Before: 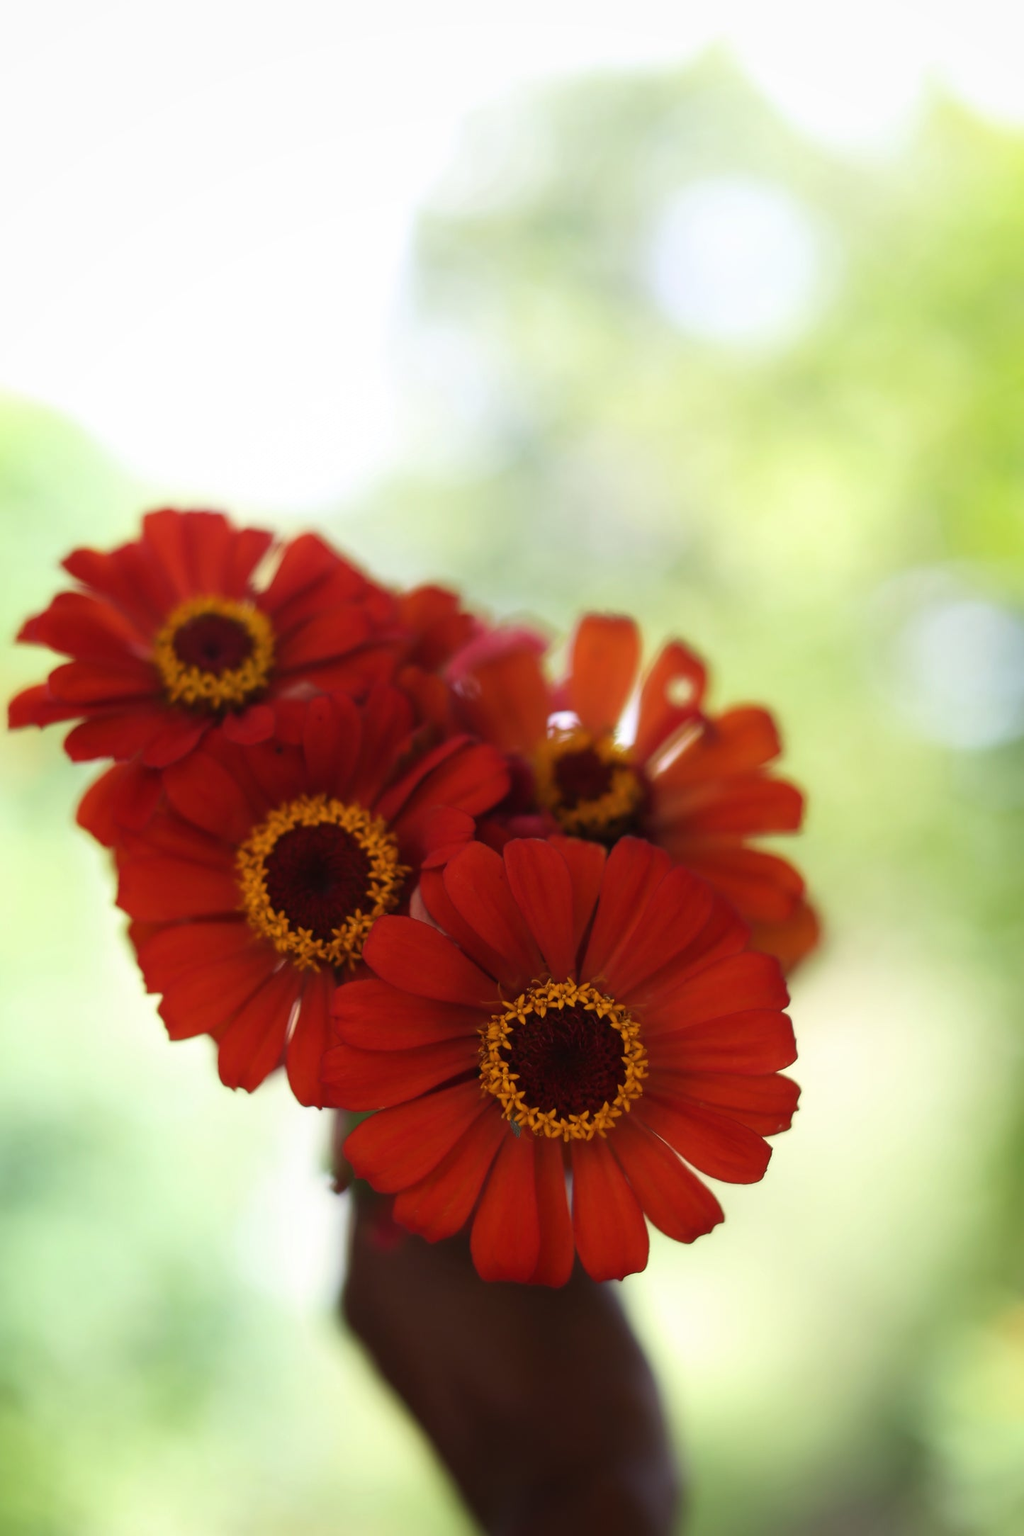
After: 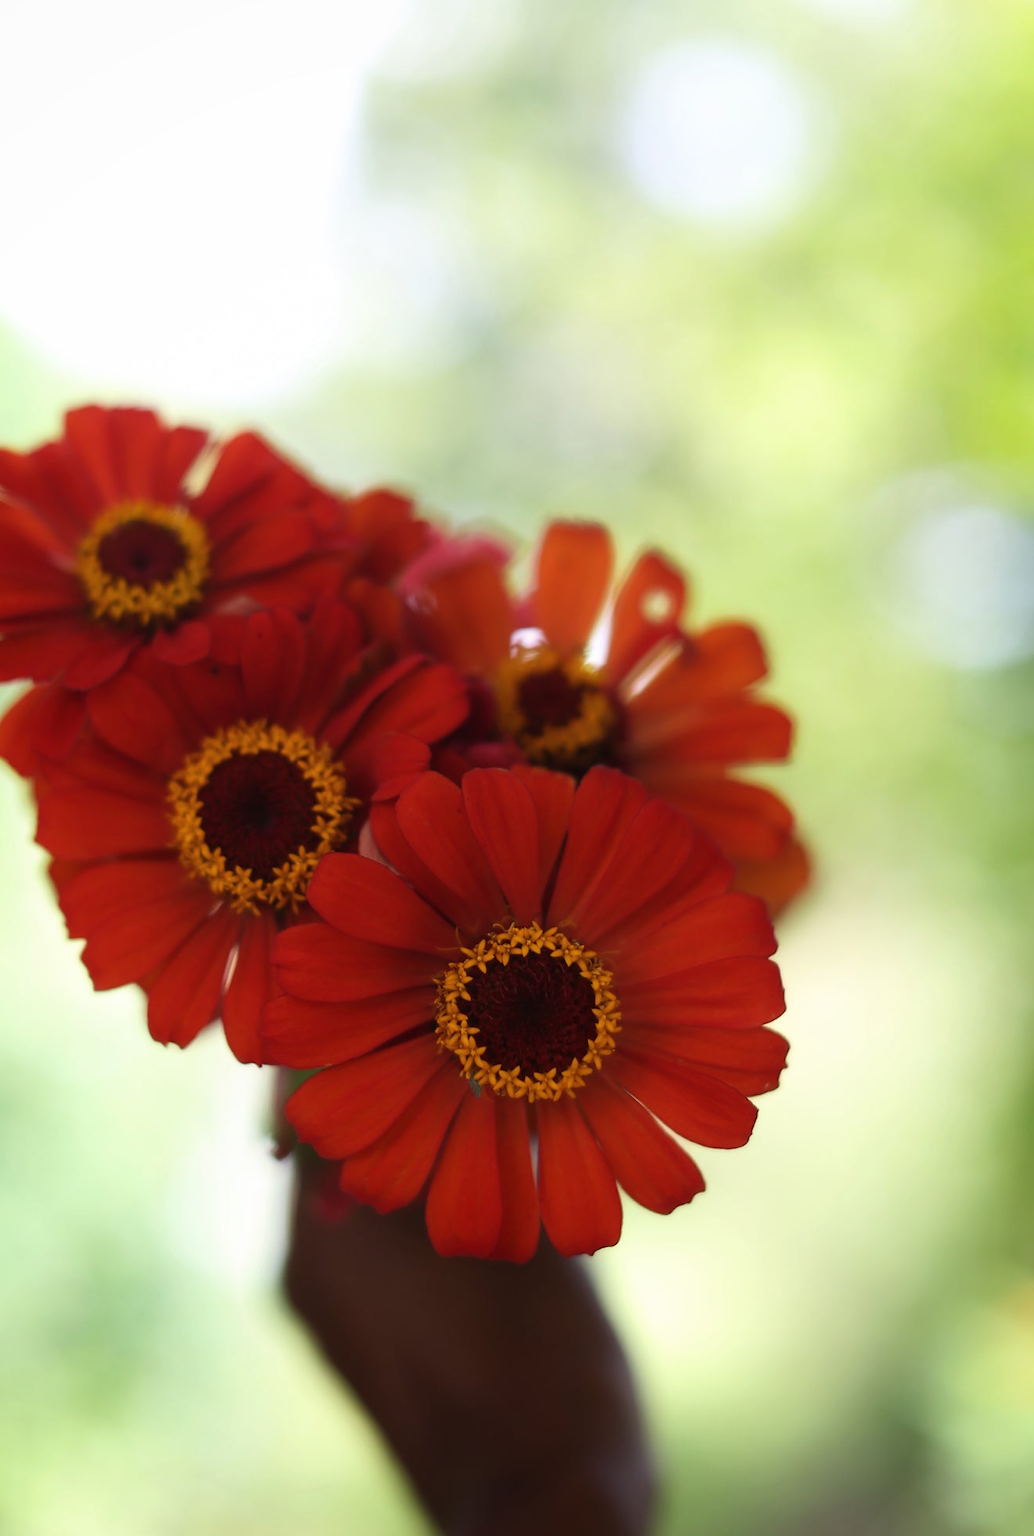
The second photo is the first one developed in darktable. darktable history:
white balance: emerald 1
crop and rotate: left 8.262%, top 9.226%
